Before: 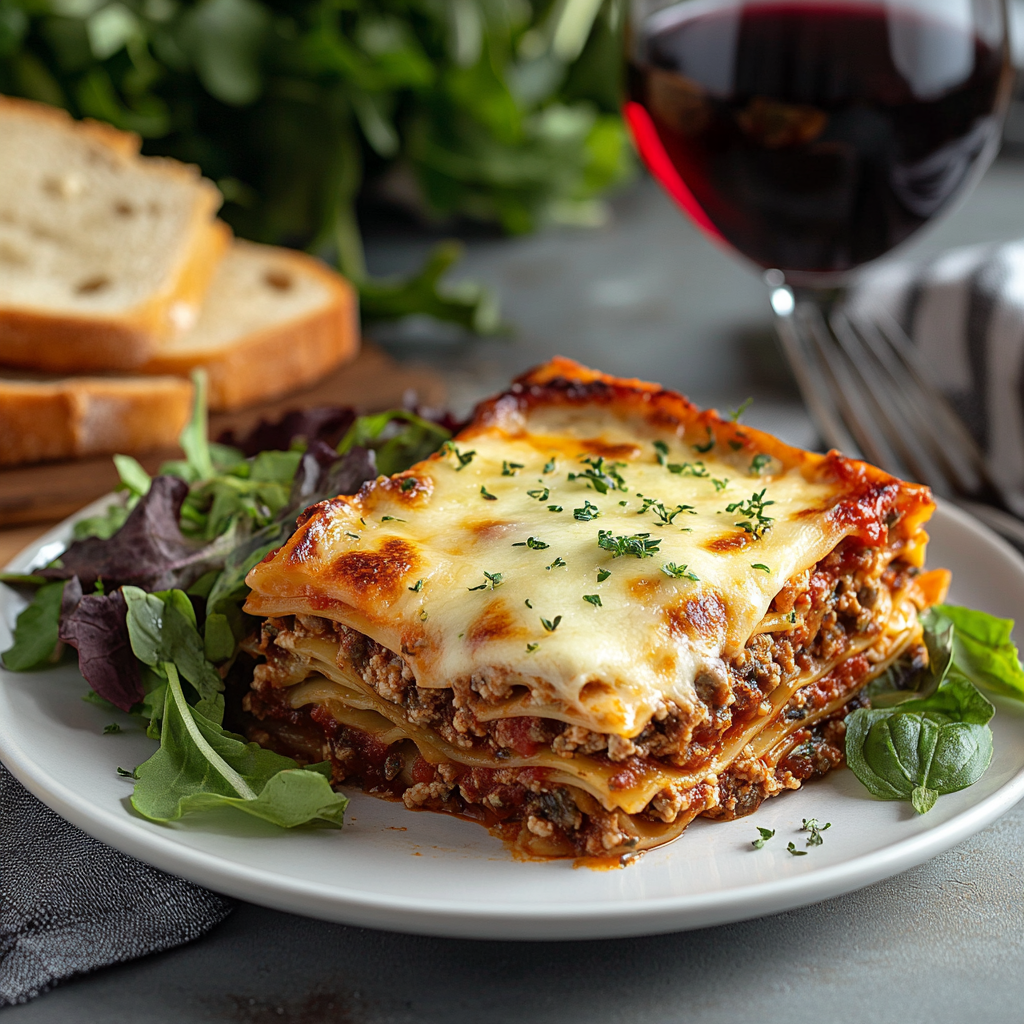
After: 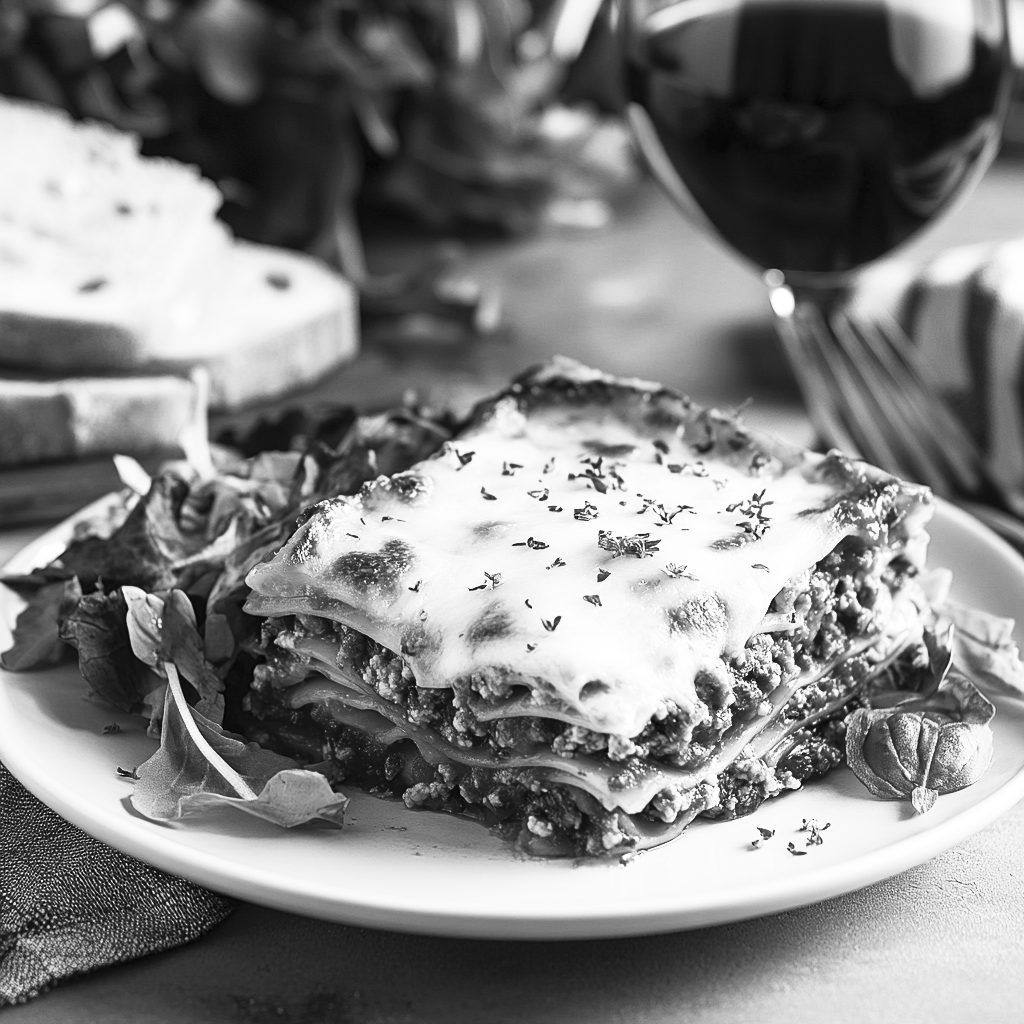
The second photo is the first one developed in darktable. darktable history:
white balance: red 0.931, blue 1.11
contrast brightness saturation: contrast 0.53, brightness 0.47, saturation -1
